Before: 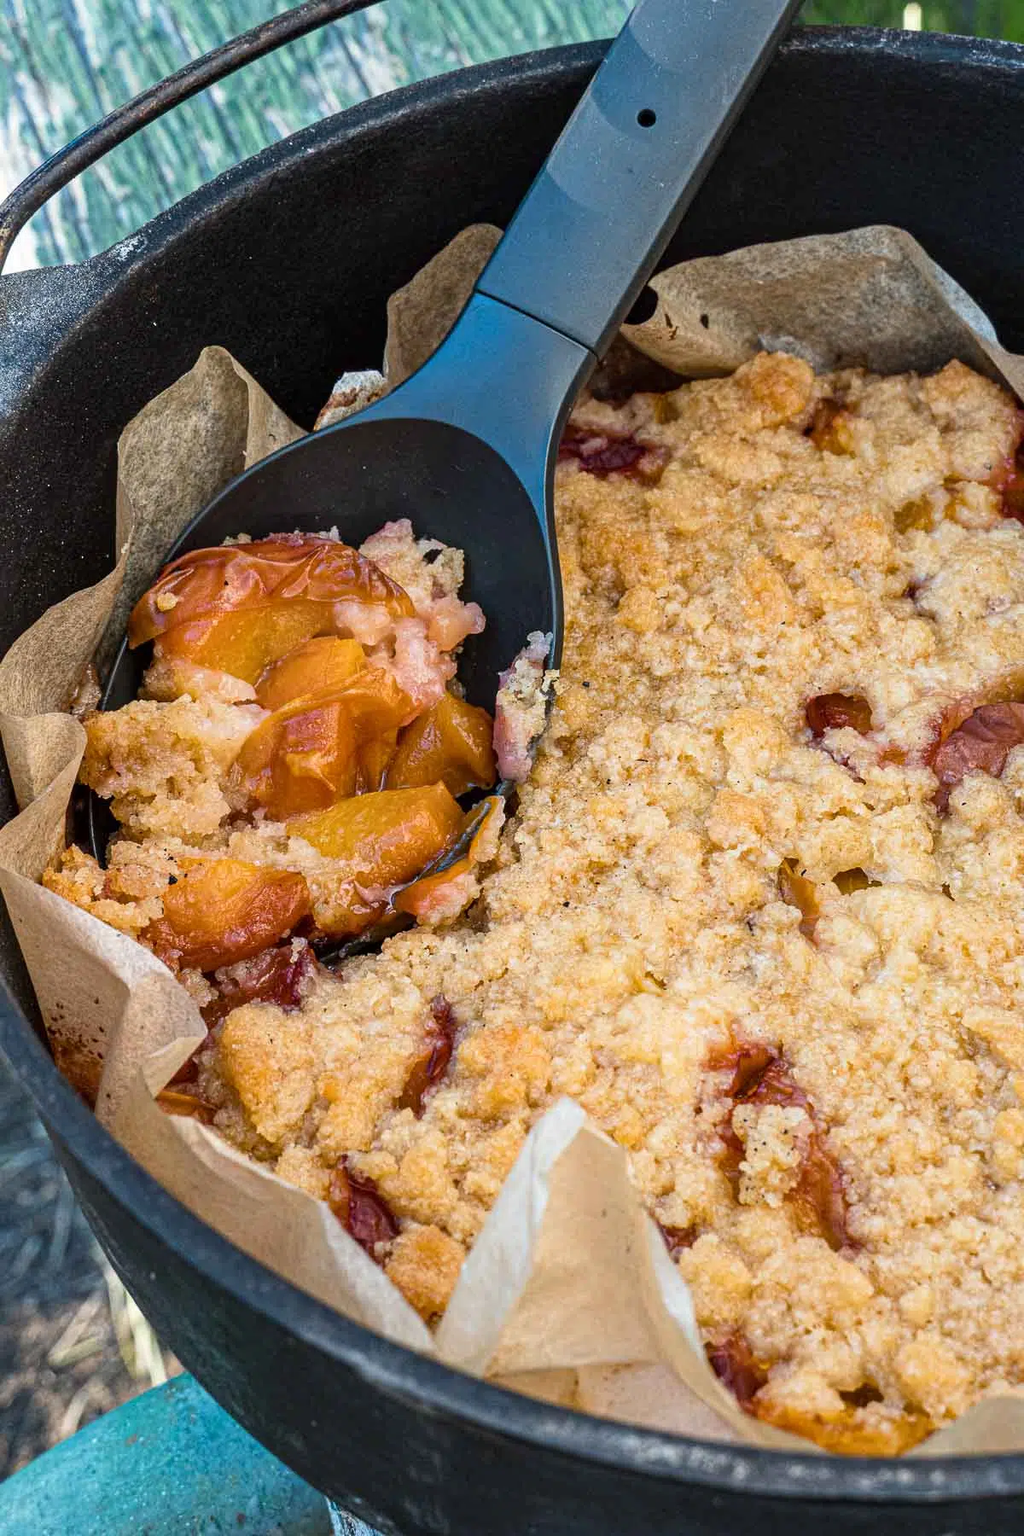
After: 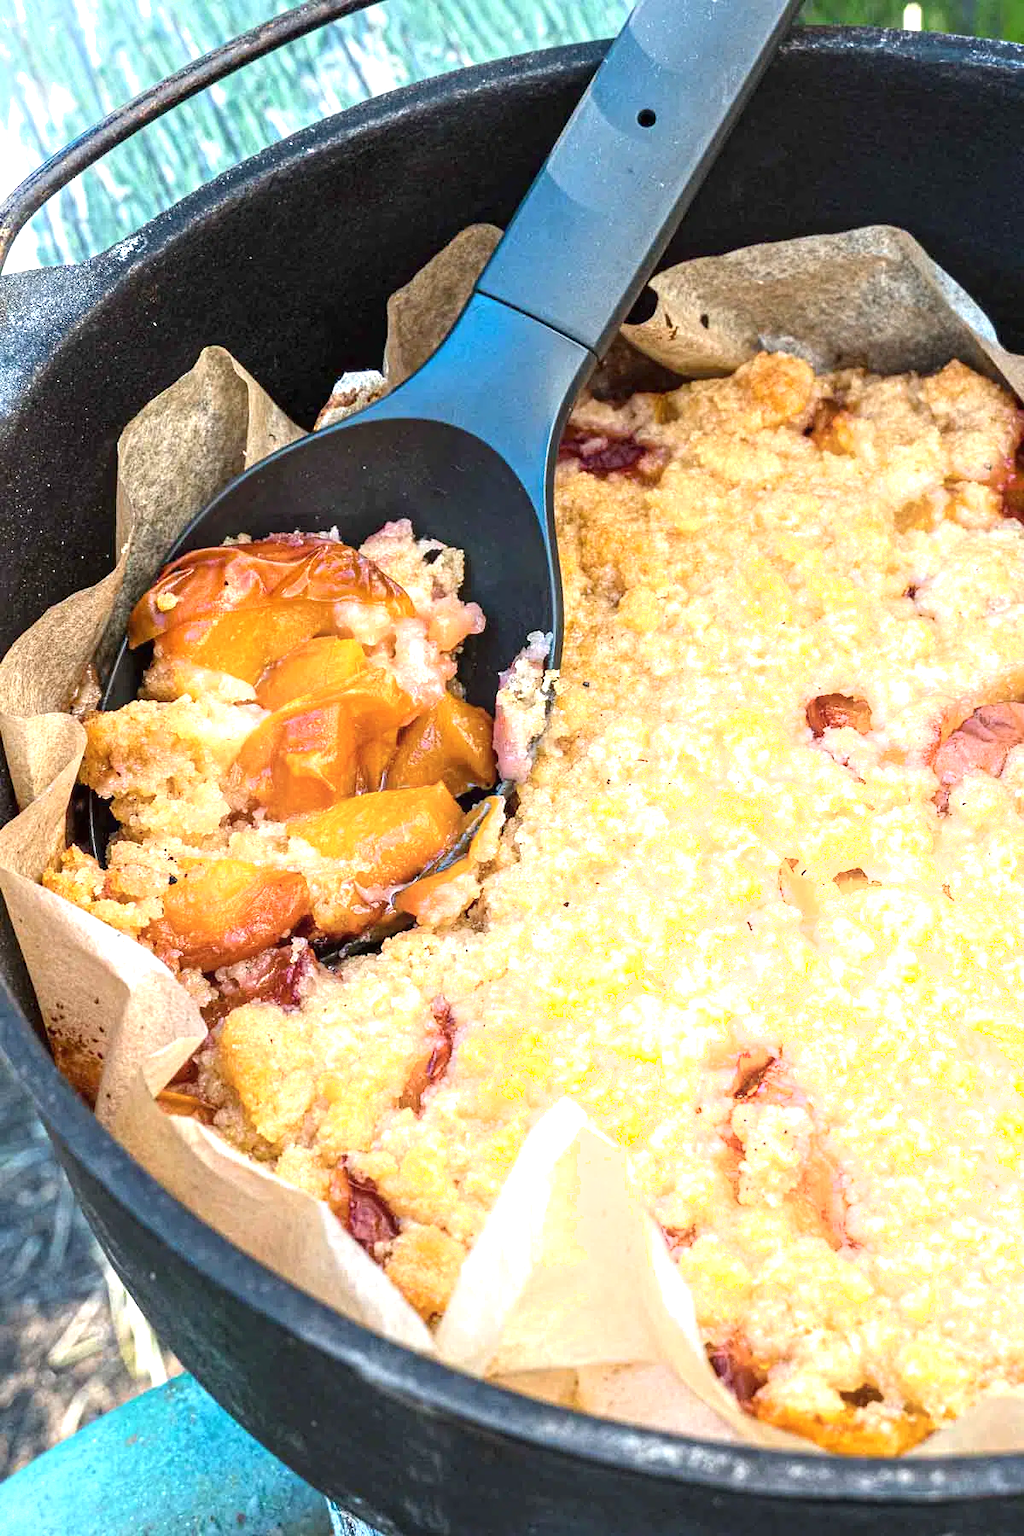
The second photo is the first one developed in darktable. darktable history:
shadows and highlights: shadows -26.03, highlights 48.21, soften with gaussian
exposure: black level correction 0, exposure 1 EV, compensate exposure bias true, compensate highlight preservation false
